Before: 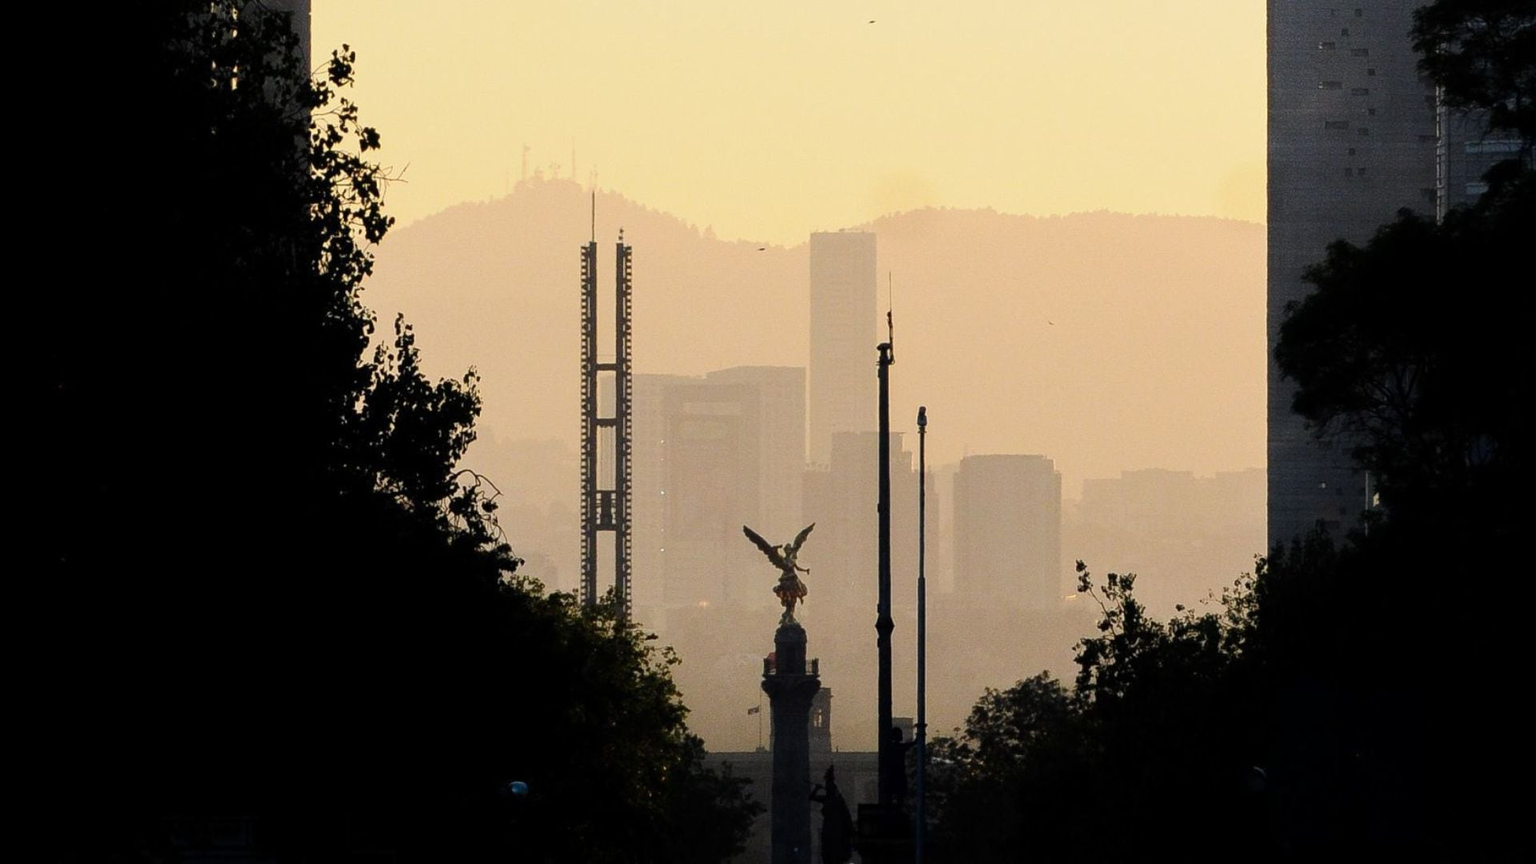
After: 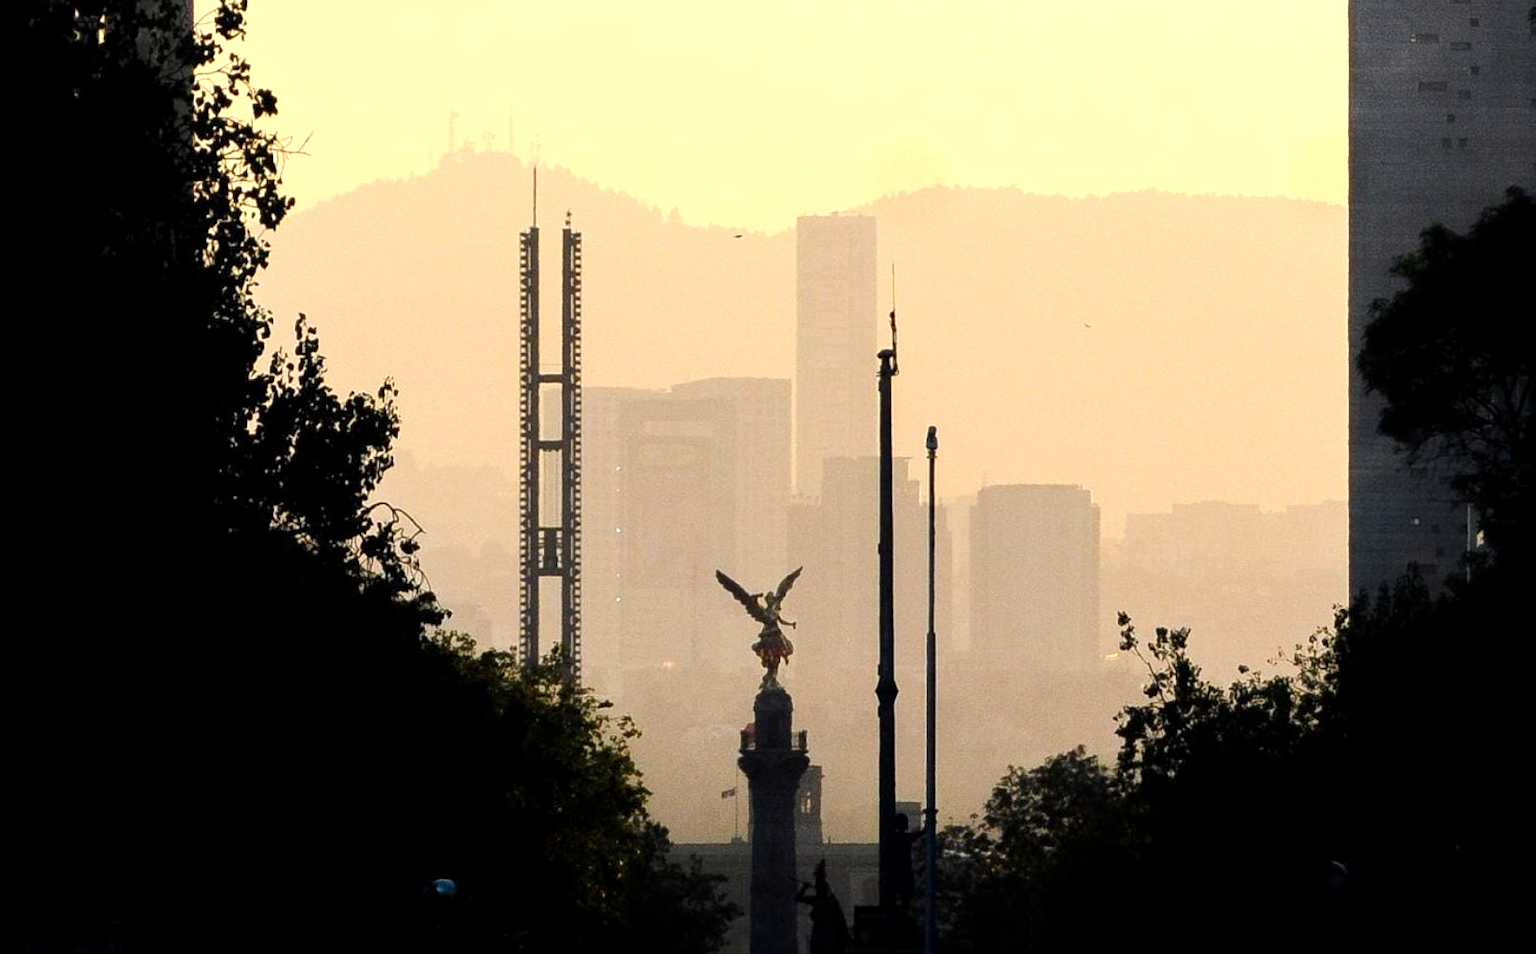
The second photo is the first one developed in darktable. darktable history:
crop: left 9.807%, top 6.259%, right 7.334%, bottom 2.177%
exposure: black level correction 0.001, exposure 0.5 EV, compensate exposure bias true, compensate highlight preservation false
